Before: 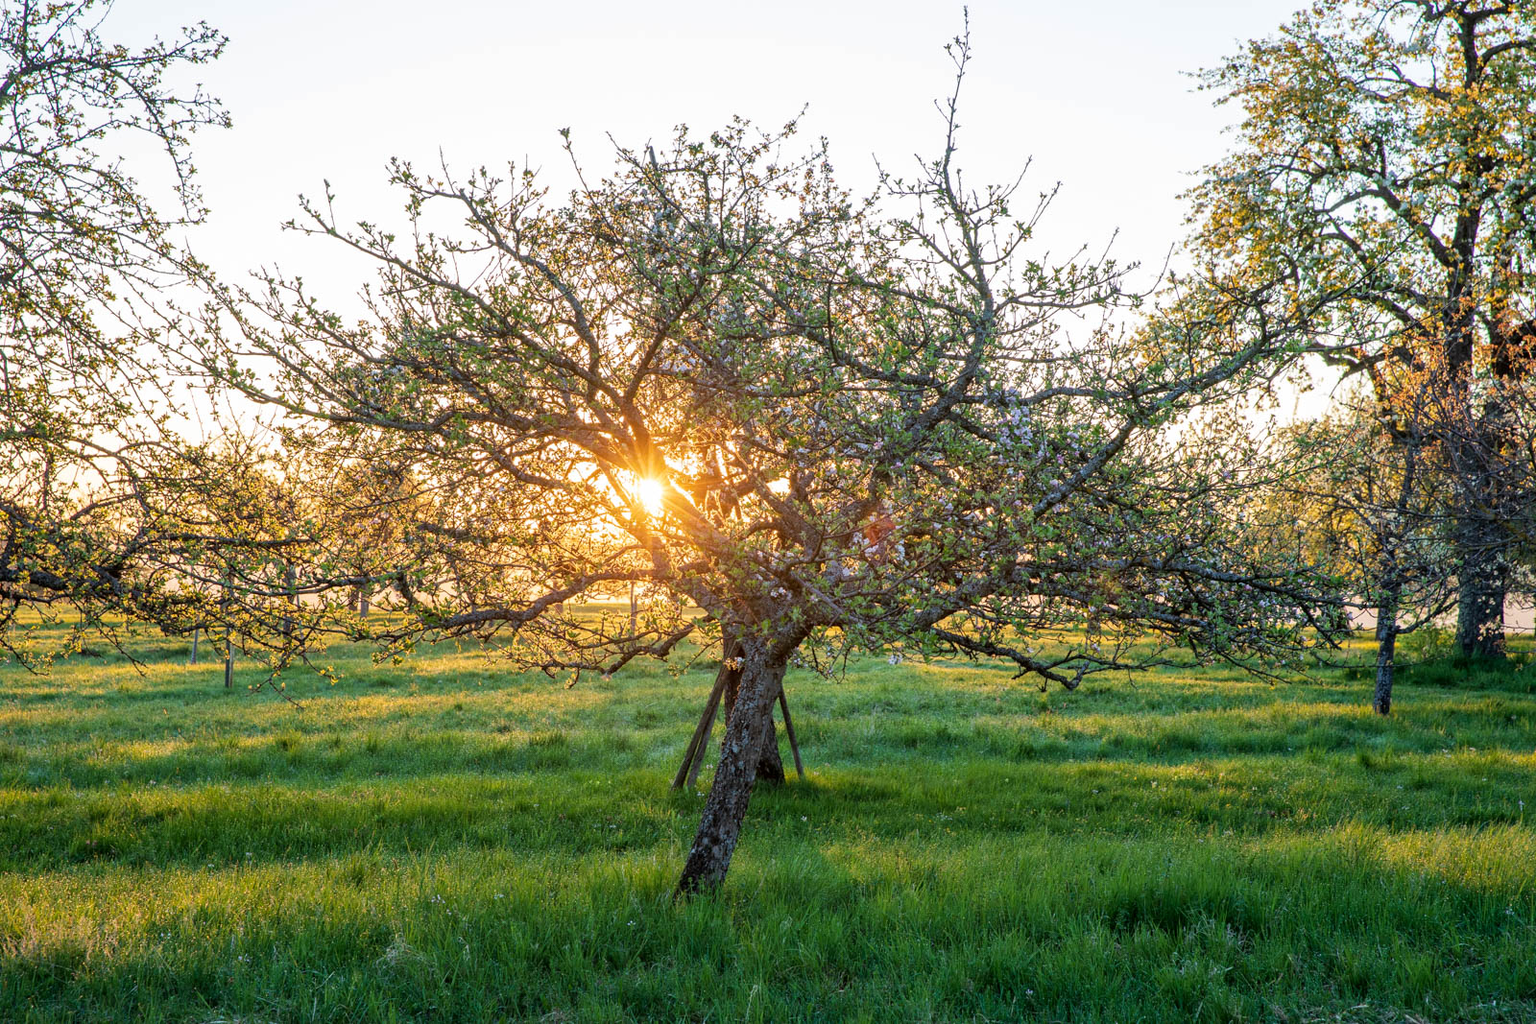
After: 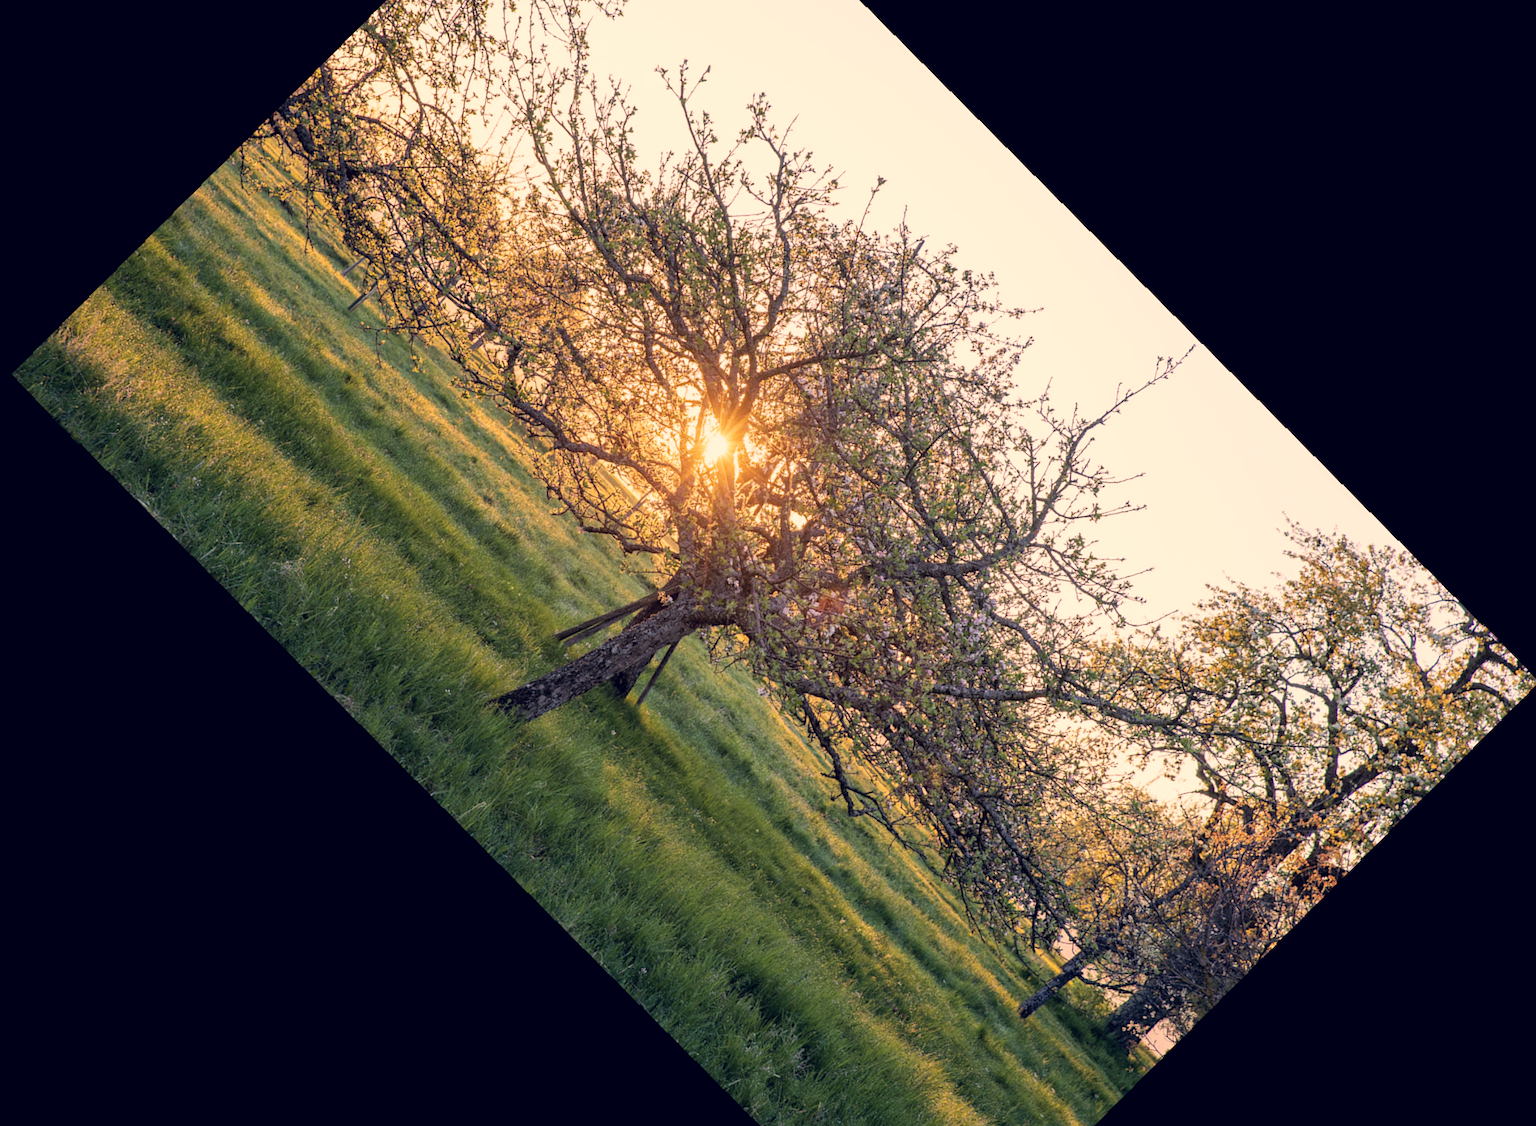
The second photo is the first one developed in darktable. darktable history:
rotate and perspective: rotation -1.17°, automatic cropping off
white balance: red 1, blue 1
crop and rotate: angle -46.26°, top 16.234%, right 0.912%, bottom 11.704%
color correction: highlights a* 19.59, highlights b* 27.49, shadows a* 3.46, shadows b* -17.28, saturation 0.73
